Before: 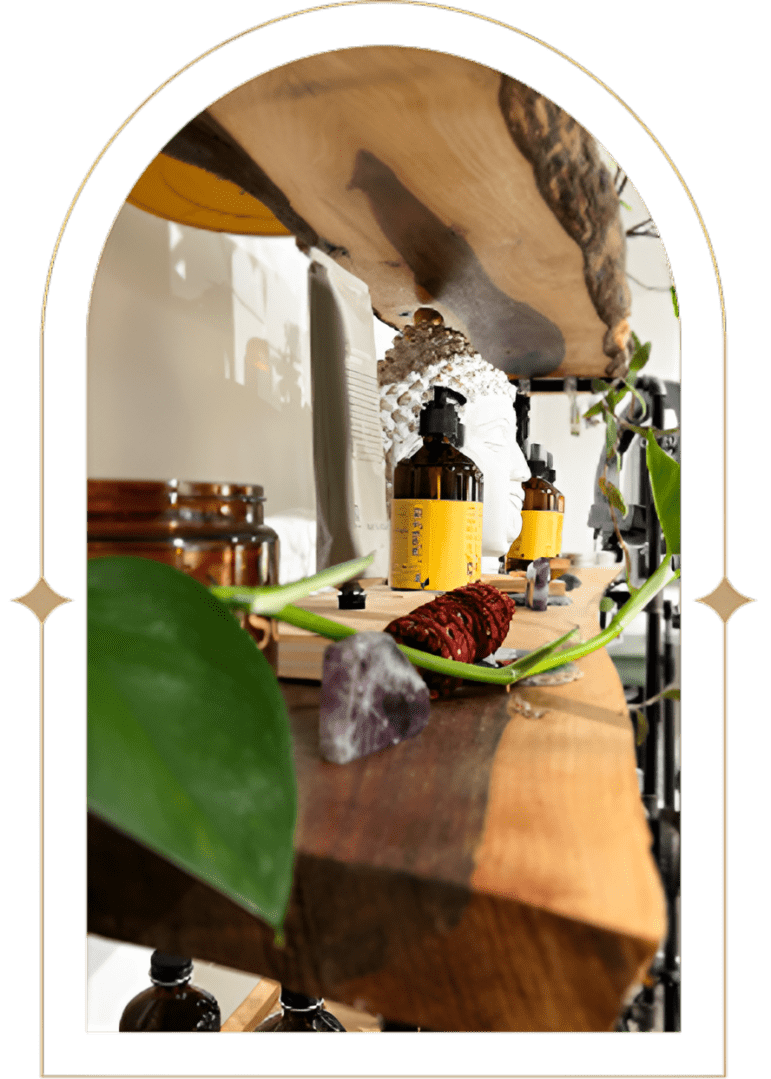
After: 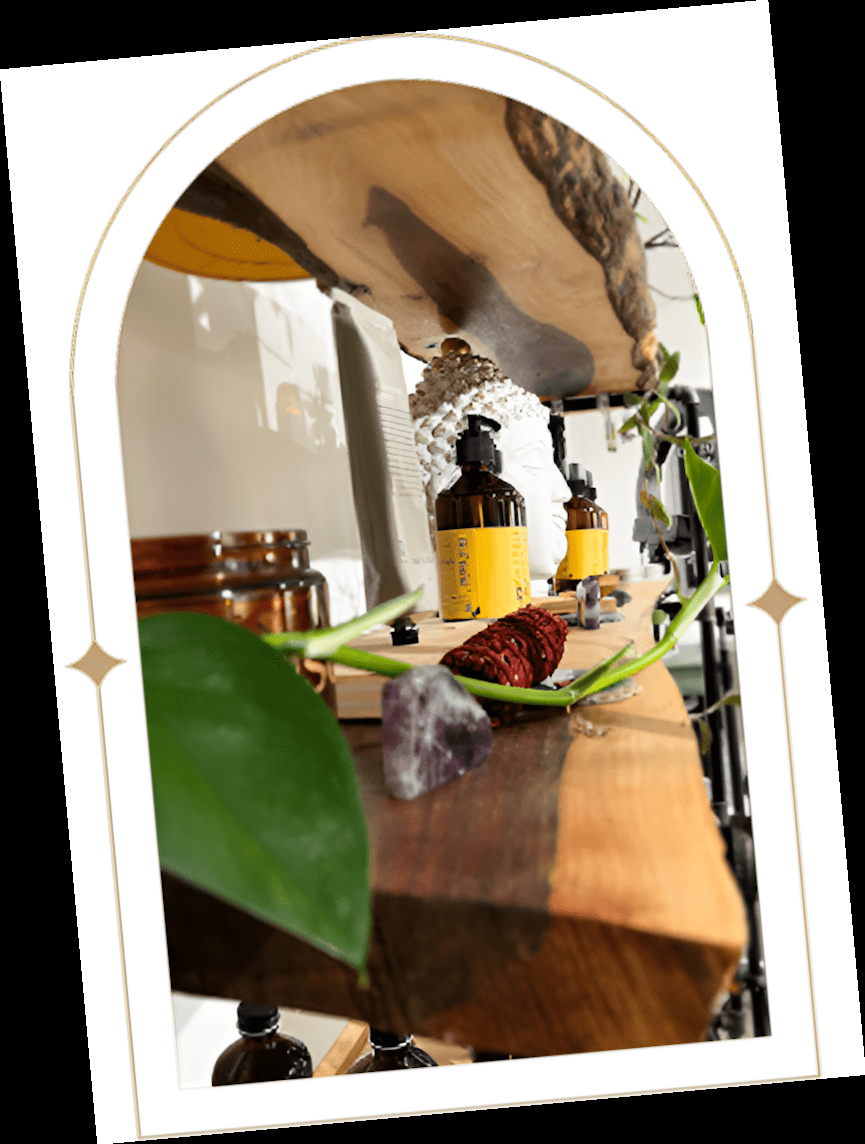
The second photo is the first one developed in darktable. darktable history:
haze removal: adaptive false
rotate and perspective: rotation -5.2°, automatic cropping off
